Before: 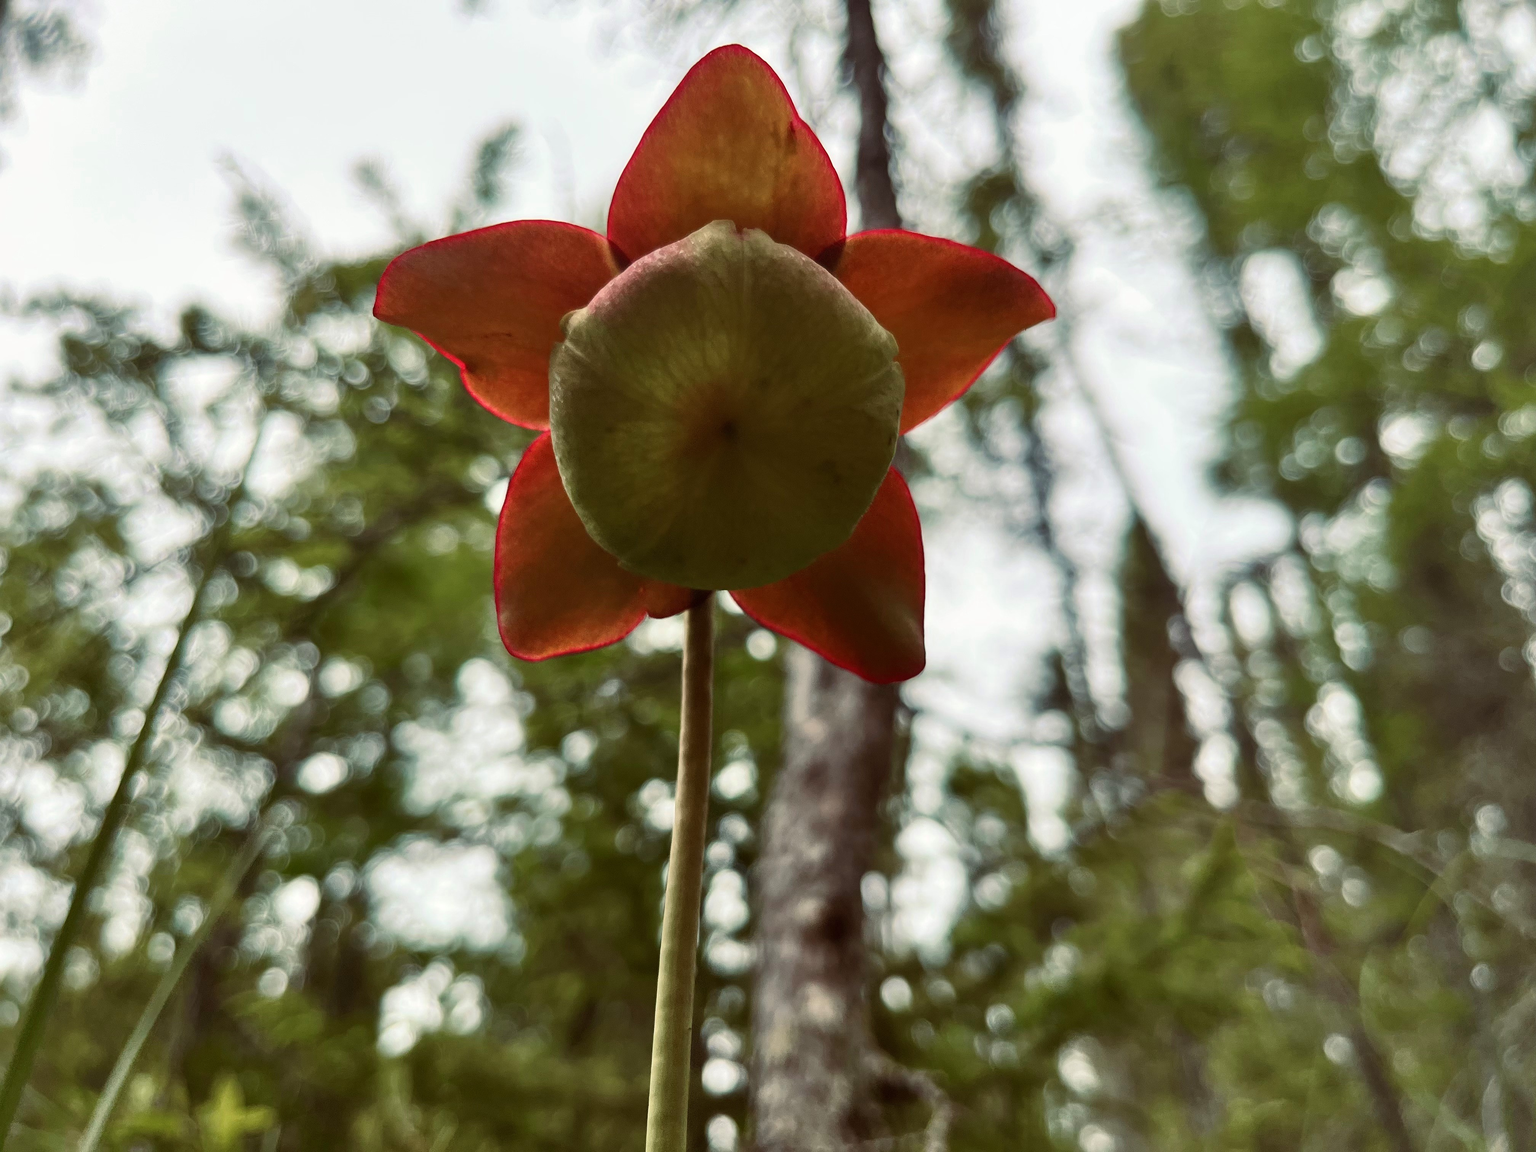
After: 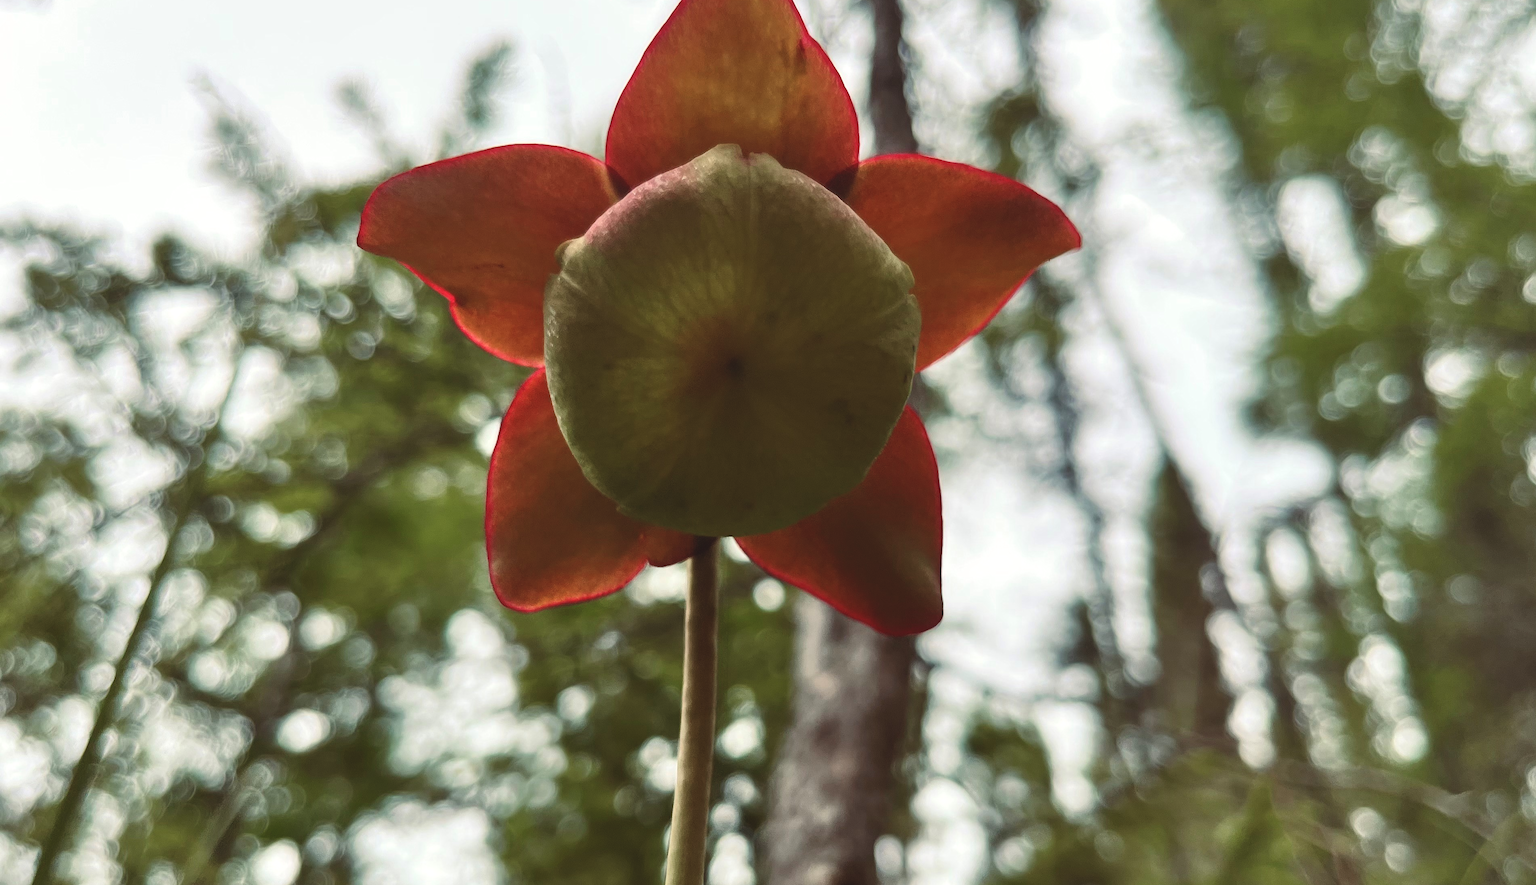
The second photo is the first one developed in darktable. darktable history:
exposure: black level correction -0.008, exposure 0.071 EV, compensate highlight preservation false
crop: left 2.43%, top 7.354%, right 3.304%, bottom 20.163%
